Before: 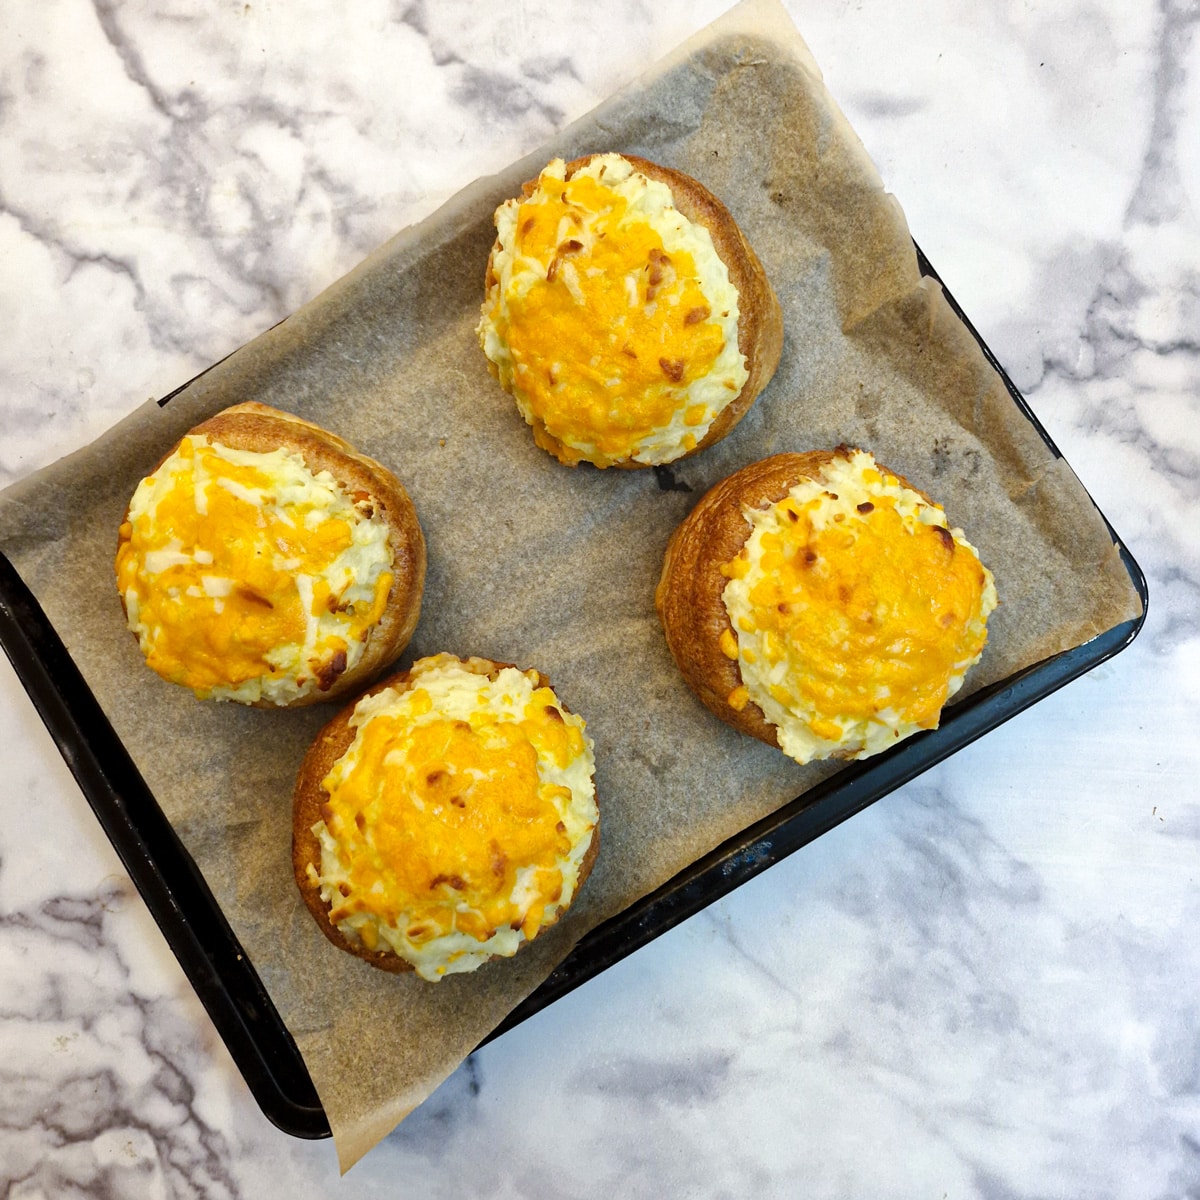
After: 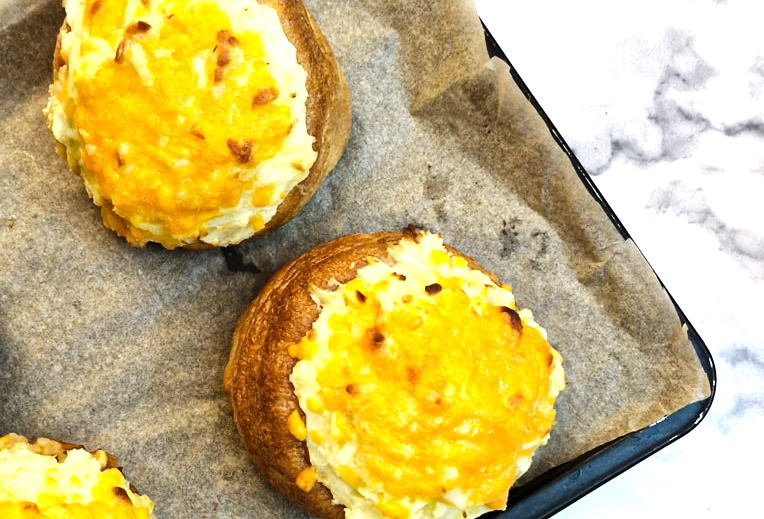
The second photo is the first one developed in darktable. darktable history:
crop: left 36.005%, top 18.293%, right 0.31%, bottom 38.444%
tone equalizer: -8 EV -0.75 EV, -7 EV -0.7 EV, -6 EV -0.6 EV, -5 EV -0.4 EV, -3 EV 0.4 EV, -2 EV 0.6 EV, -1 EV 0.7 EV, +0 EV 0.75 EV, edges refinement/feathering 500, mask exposure compensation -1.57 EV, preserve details no
